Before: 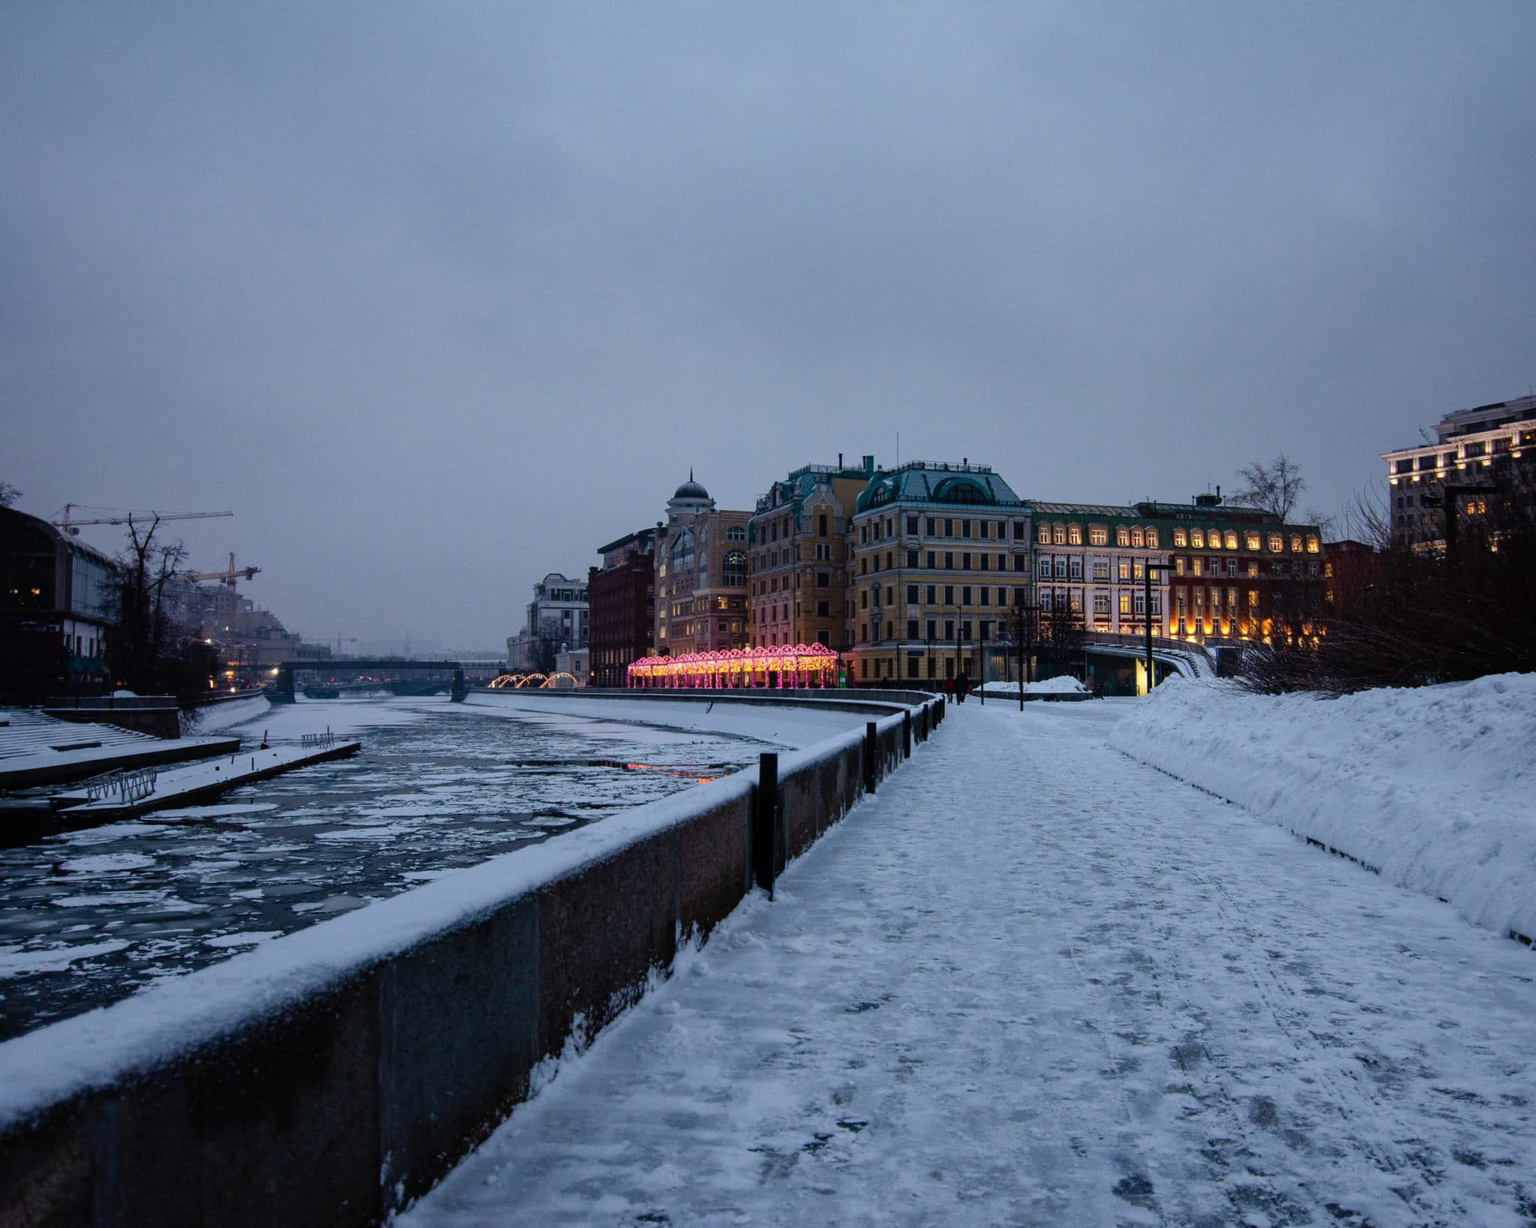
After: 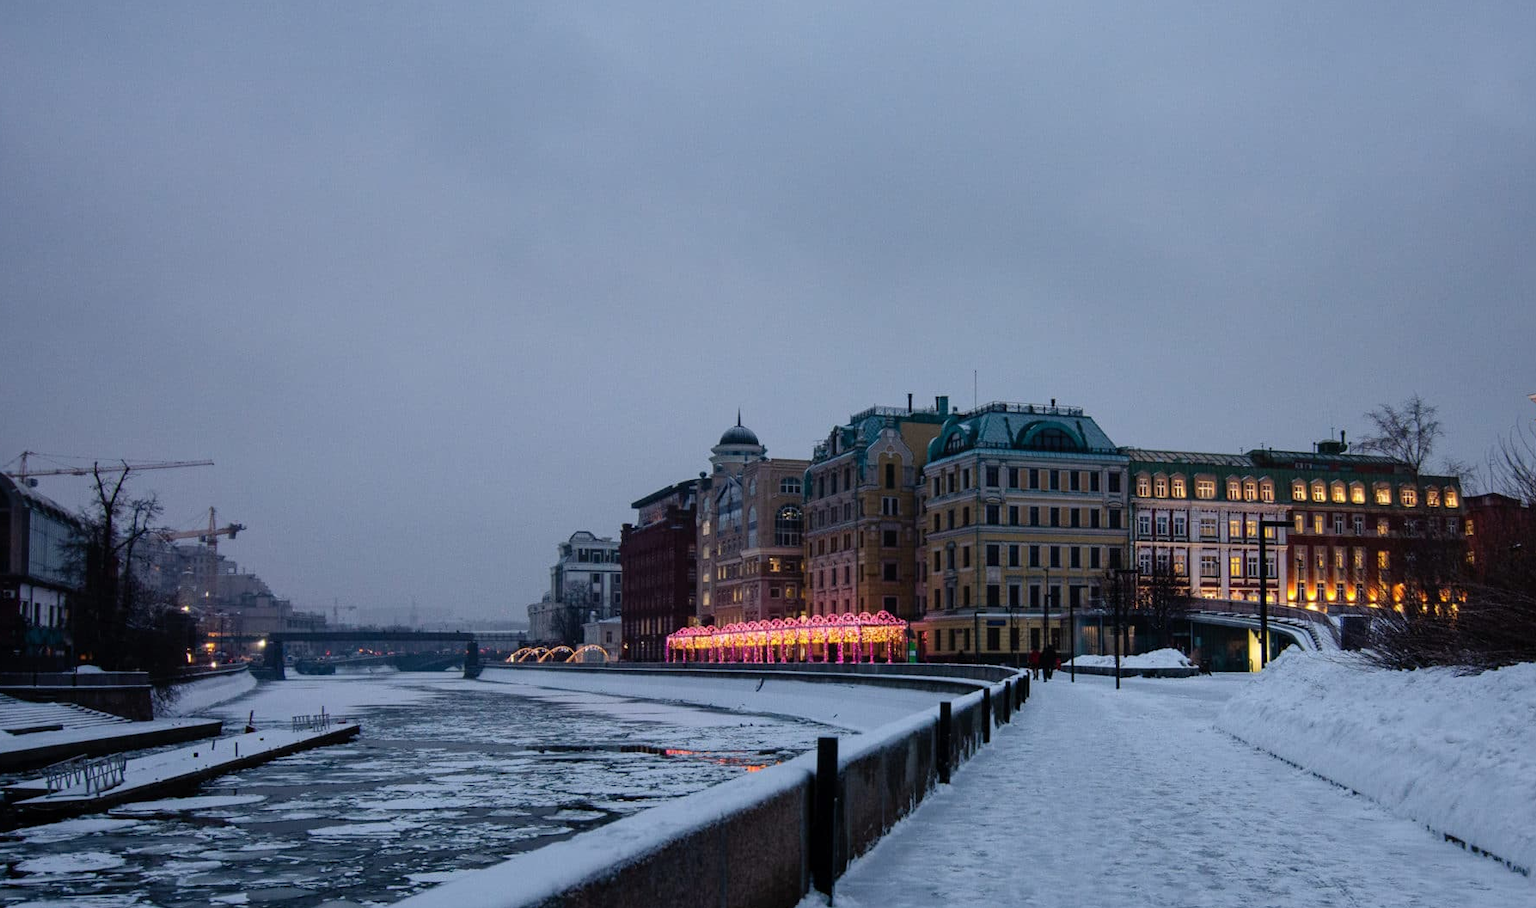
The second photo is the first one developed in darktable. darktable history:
crop: left 3.037%, top 8.981%, right 9.663%, bottom 26.487%
